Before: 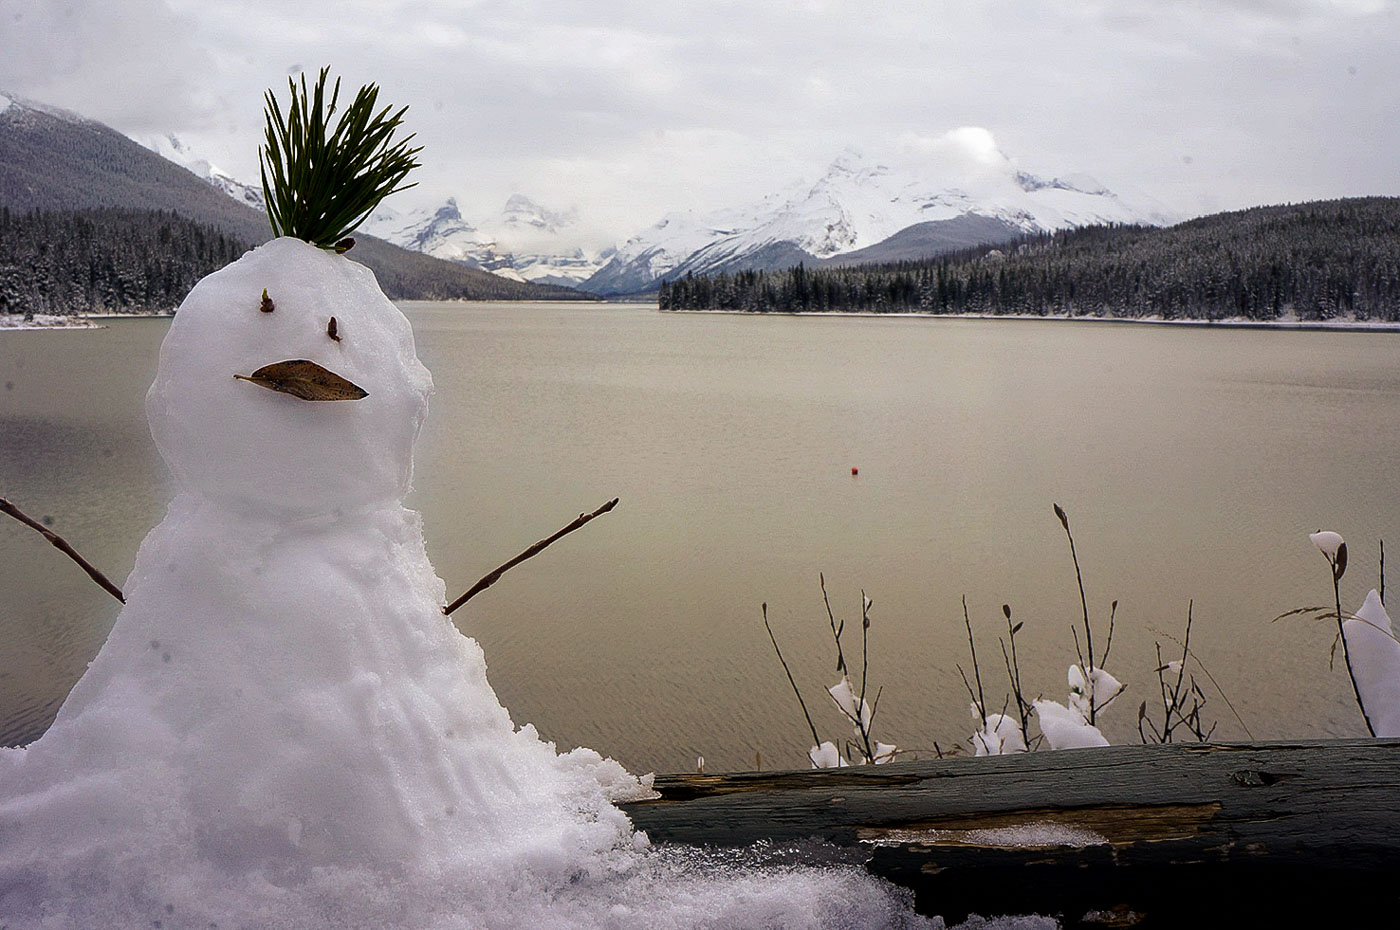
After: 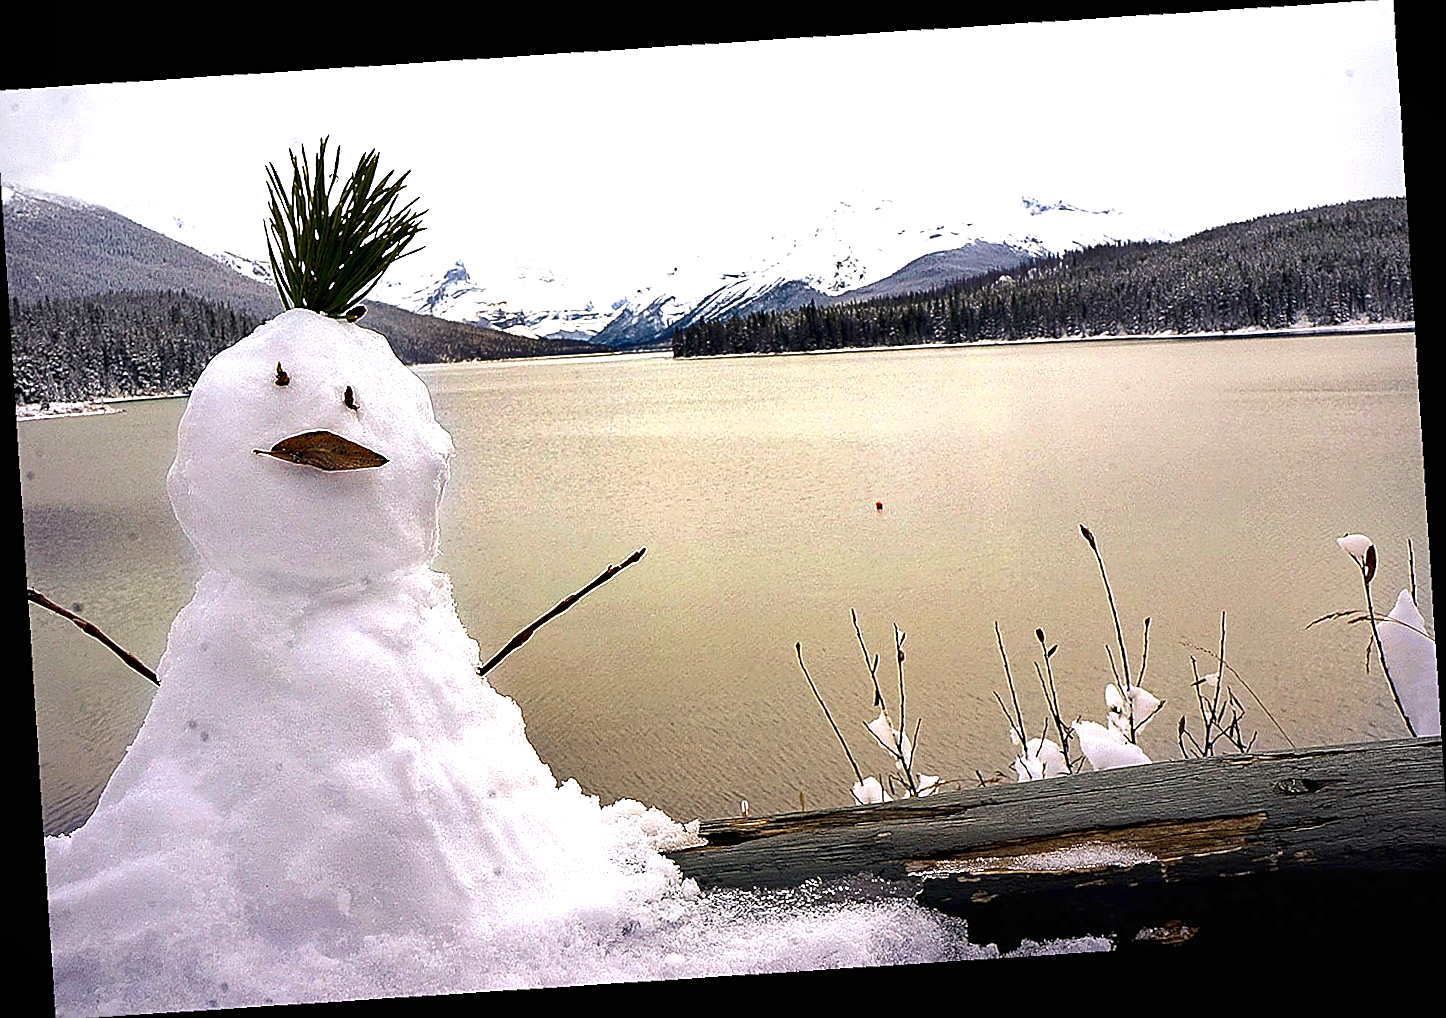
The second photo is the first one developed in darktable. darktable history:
haze removal: compatibility mode true, adaptive false
crop and rotate: angle -0.5°
rotate and perspective: rotation -4.25°, automatic cropping off
exposure: black level correction 0, exposure 1.2 EV, compensate exposure bias true, compensate highlight preservation false
sharpen: radius 1.4, amount 1.25, threshold 0.7
vignetting: fall-off start 91.19%
tone equalizer: on, module defaults
shadows and highlights: shadows 22.7, highlights -48.71, soften with gaussian
